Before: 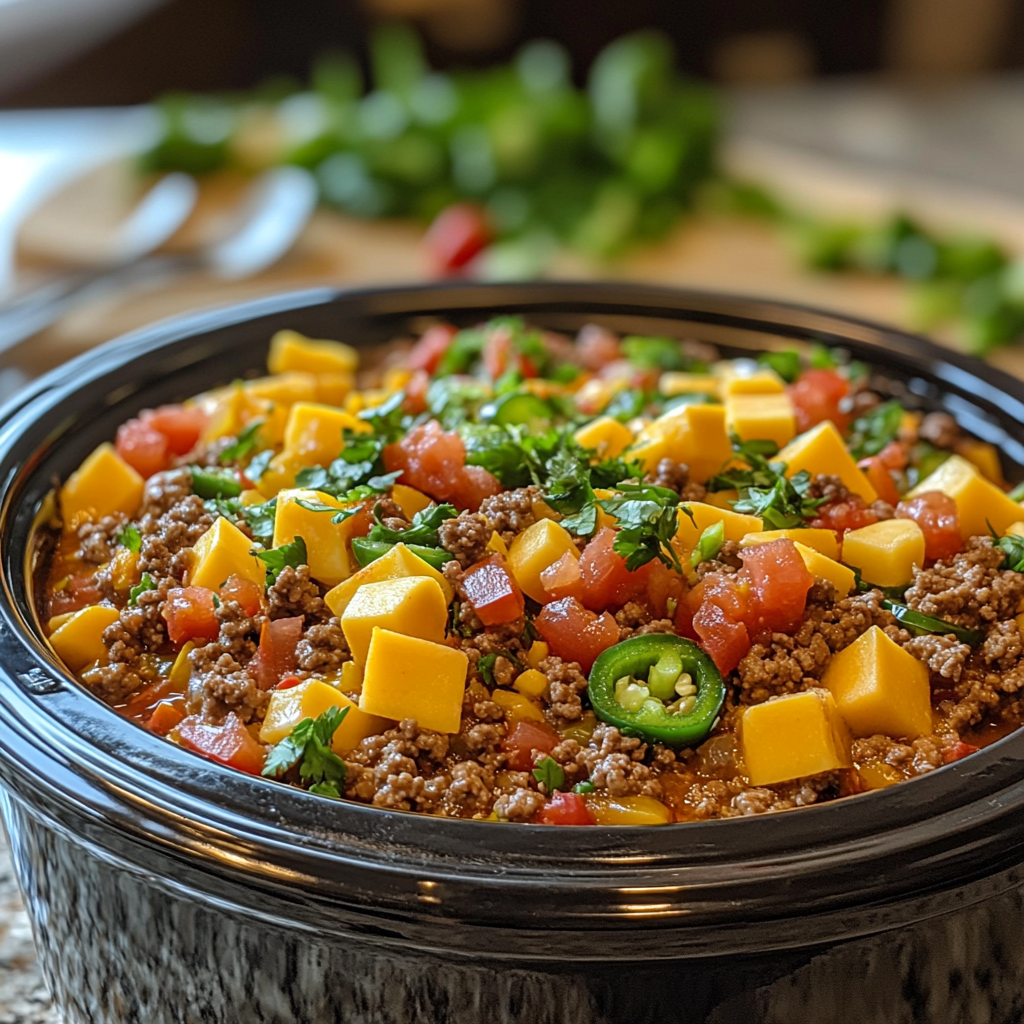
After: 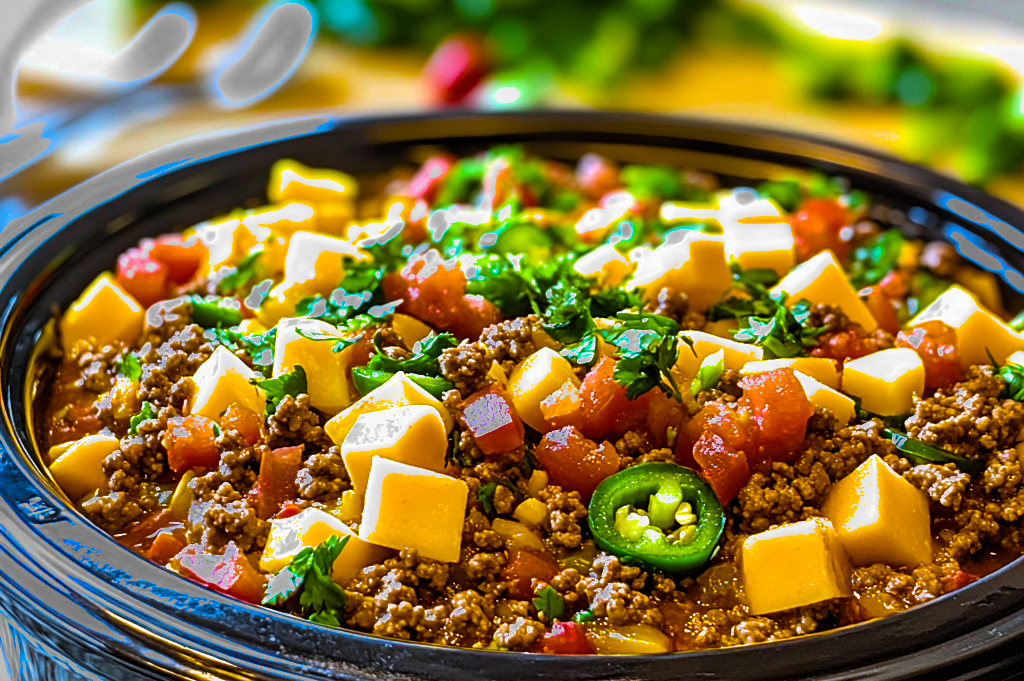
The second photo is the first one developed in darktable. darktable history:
crop: top 16.727%, bottom 16.727%
white balance: red 0.926, green 1.003, blue 1.133
color balance rgb: linear chroma grading › shadows -30%, linear chroma grading › global chroma 35%, perceptual saturation grading › global saturation 75%, perceptual saturation grading › shadows -30%, perceptual brilliance grading › highlights 75%, perceptual brilliance grading › shadows -30%, global vibrance 35%
filmic rgb: middle gray luminance 18.42%, black relative exposure -10.5 EV, white relative exposure 3.4 EV, threshold 6 EV, target black luminance 0%, hardness 6.03, latitude 99%, contrast 0.847, shadows ↔ highlights balance 0.505%, add noise in highlights 0, preserve chrominance max RGB, color science v3 (2019), use custom middle-gray values true, iterations of high-quality reconstruction 0, contrast in highlights soft, enable highlight reconstruction true
